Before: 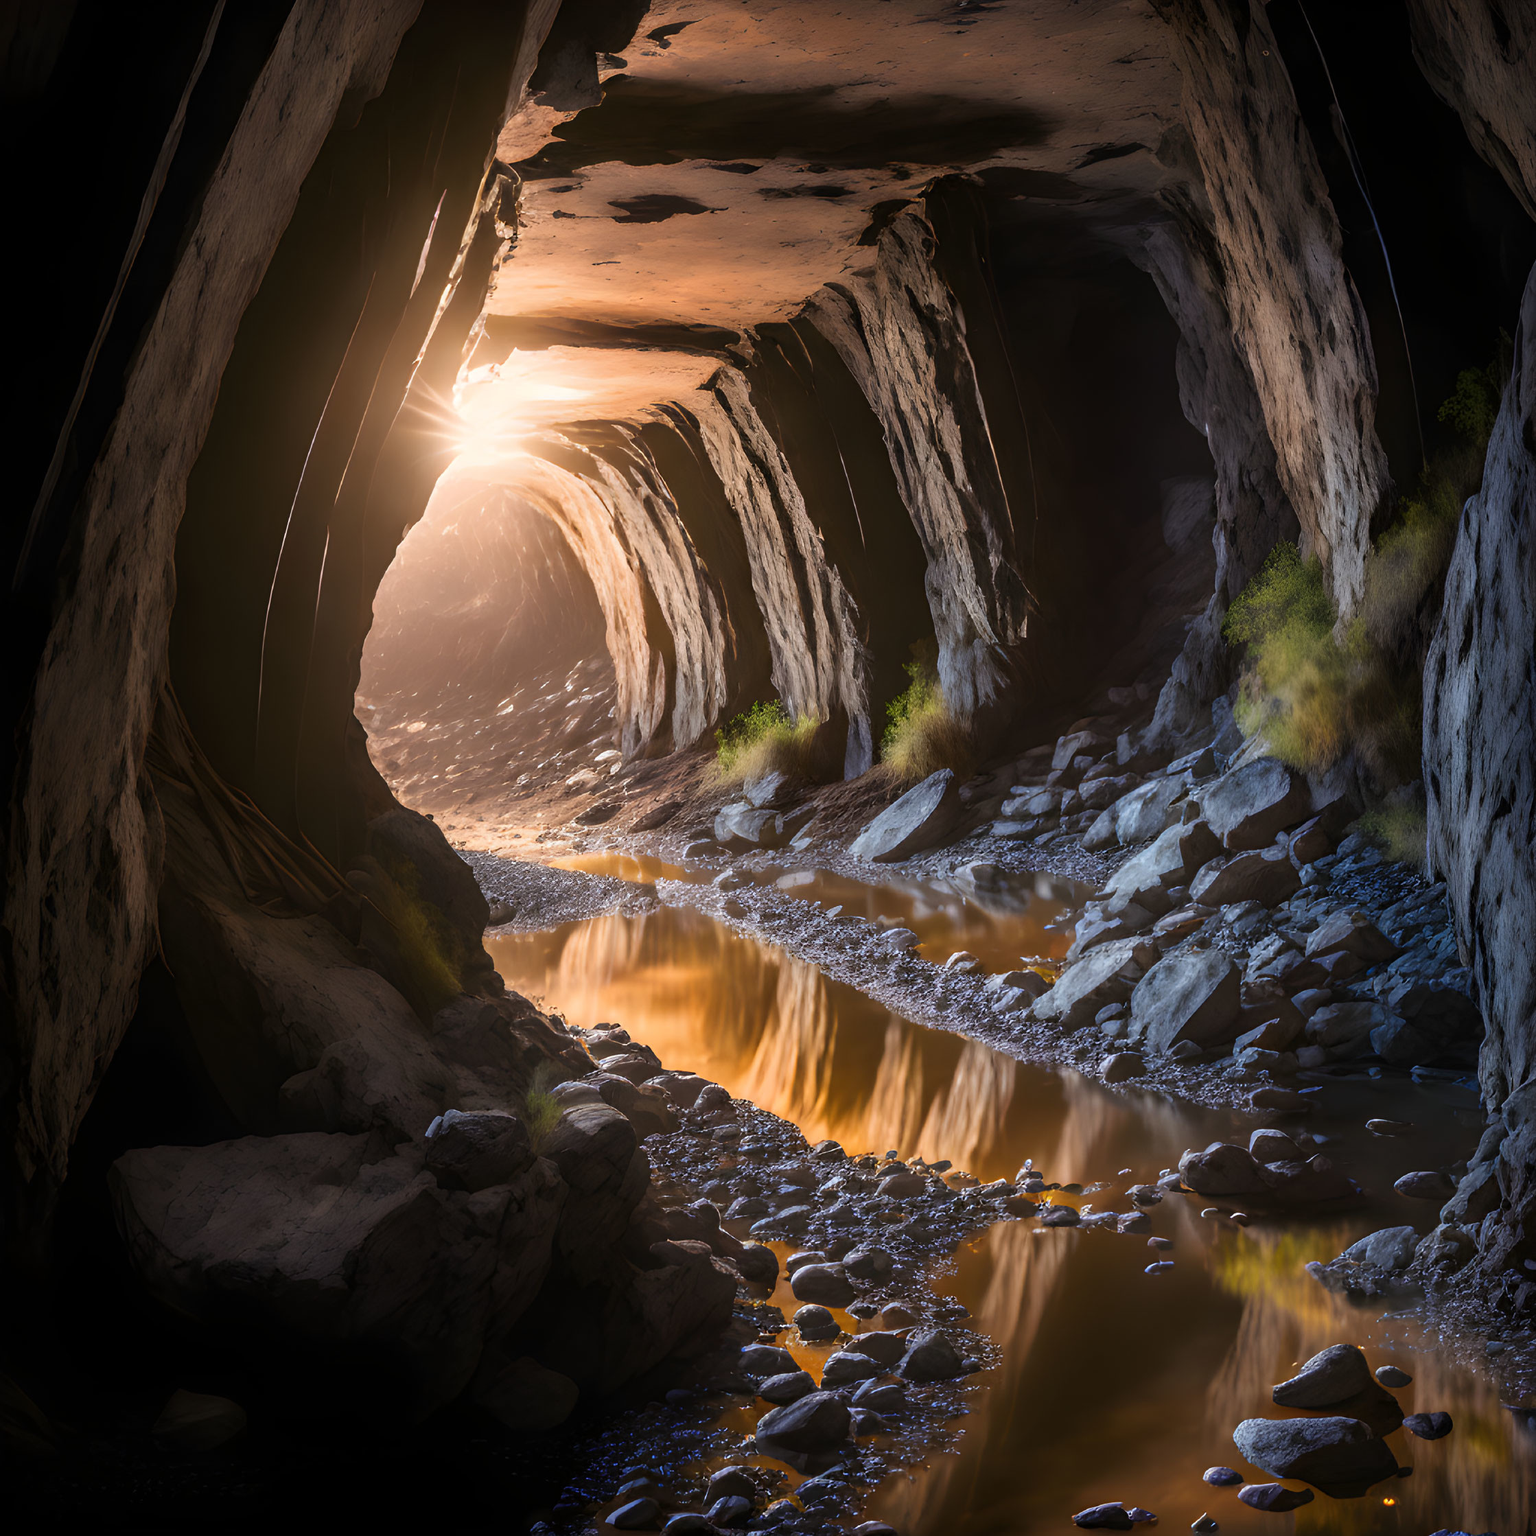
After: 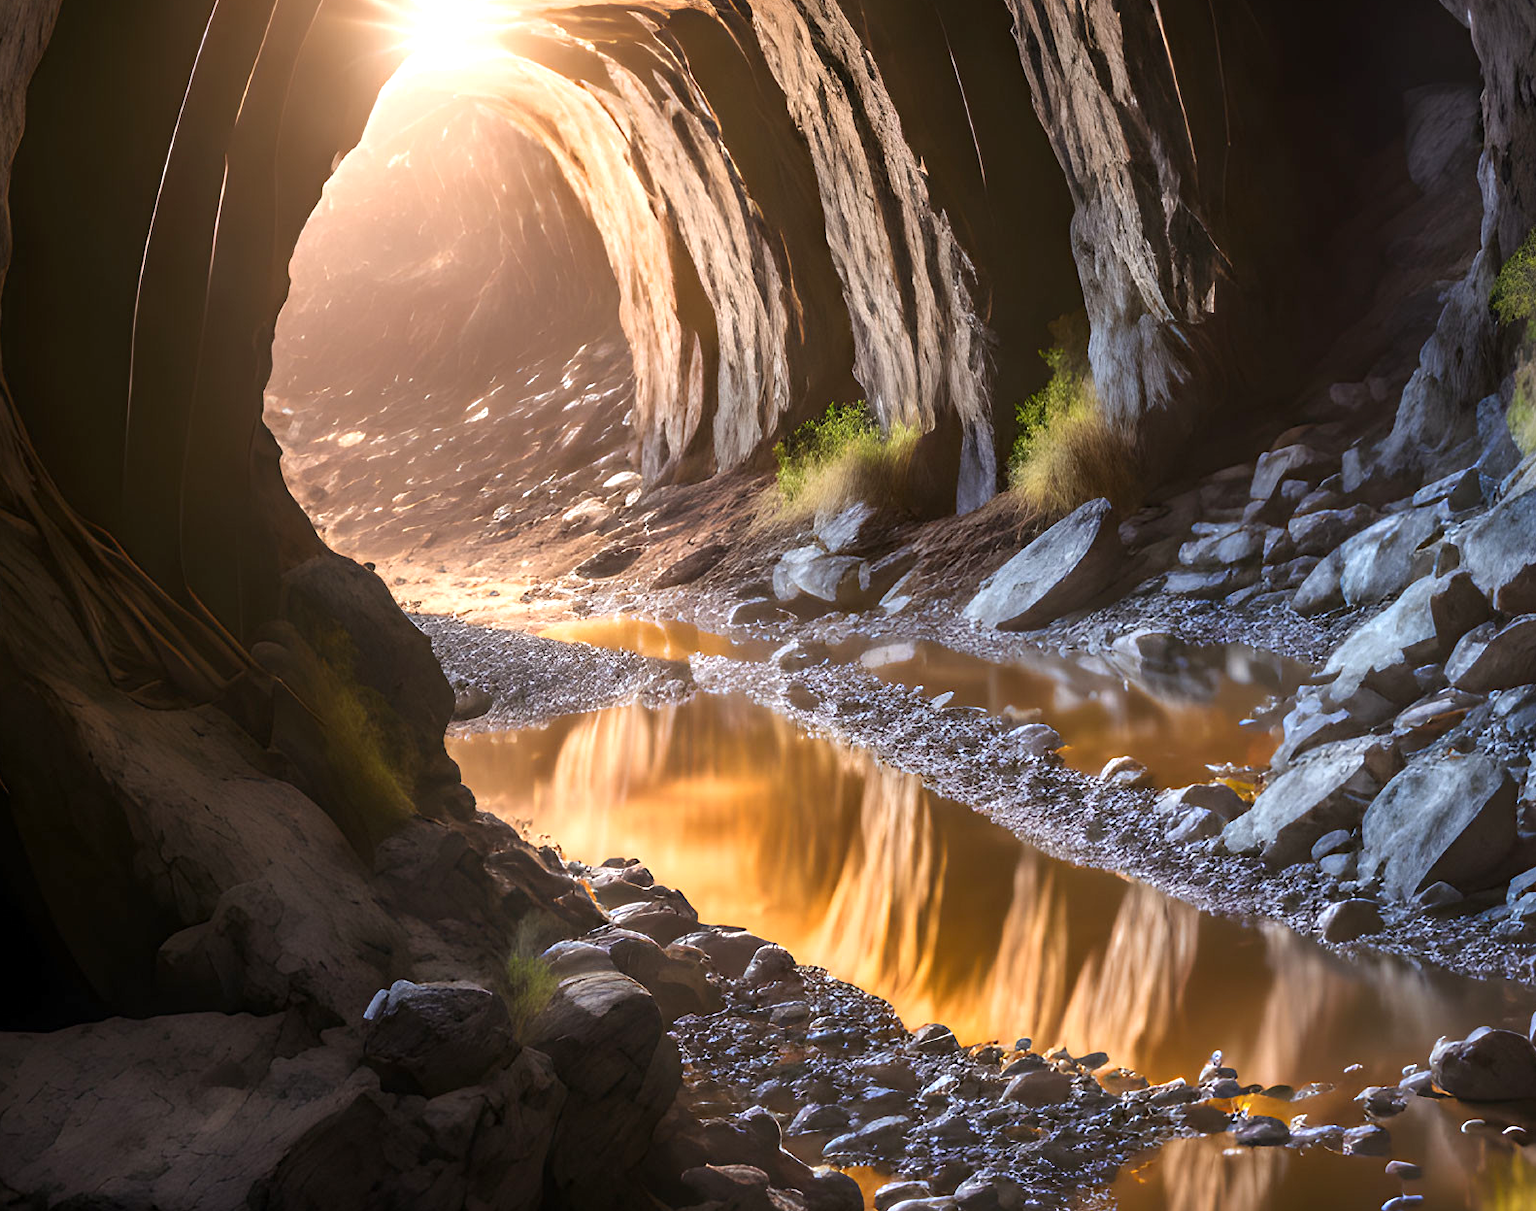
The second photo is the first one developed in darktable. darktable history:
crop: left 10.987%, top 27.145%, right 18.252%, bottom 17.055%
exposure: black level correction 0.001, exposure 0.499 EV, compensate highlight preservation false
